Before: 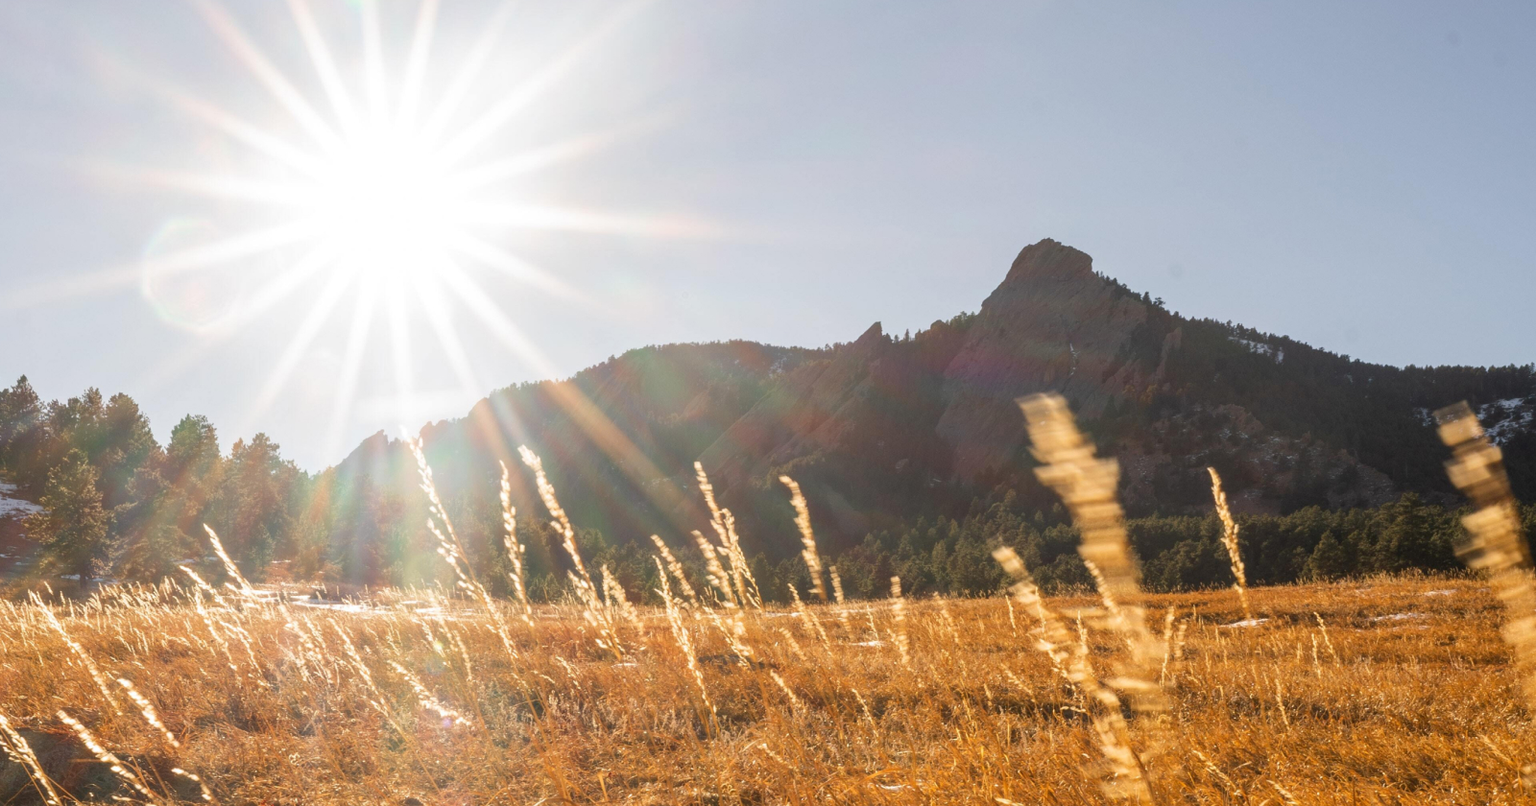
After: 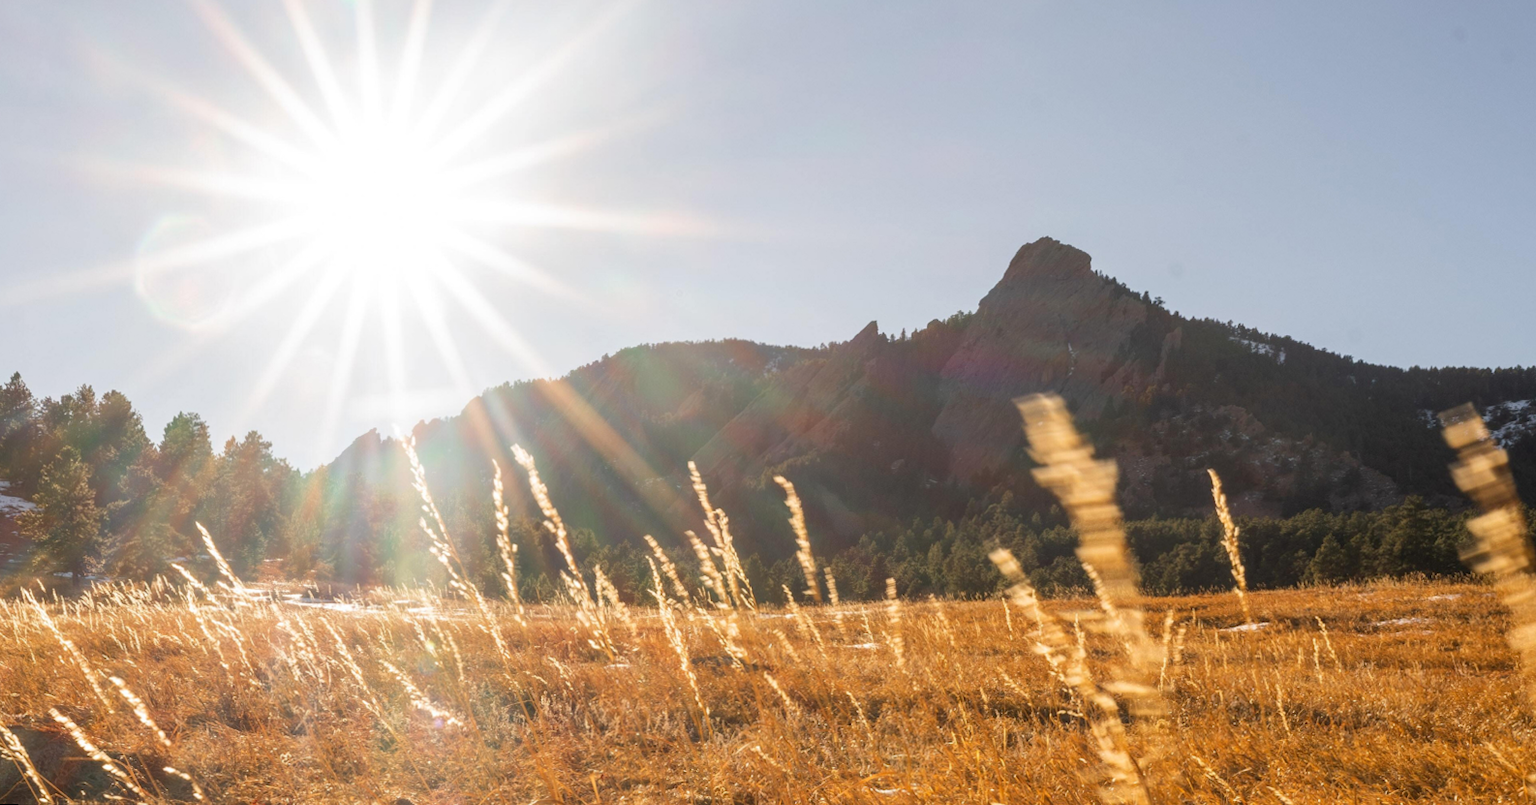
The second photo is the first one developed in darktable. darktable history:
rotate and perspective: rotation 0.192°, lens shift (horizontal) -0.015, crop left 0.005, crop right 0.996, crop top 0.006, crop bottom 0.99
